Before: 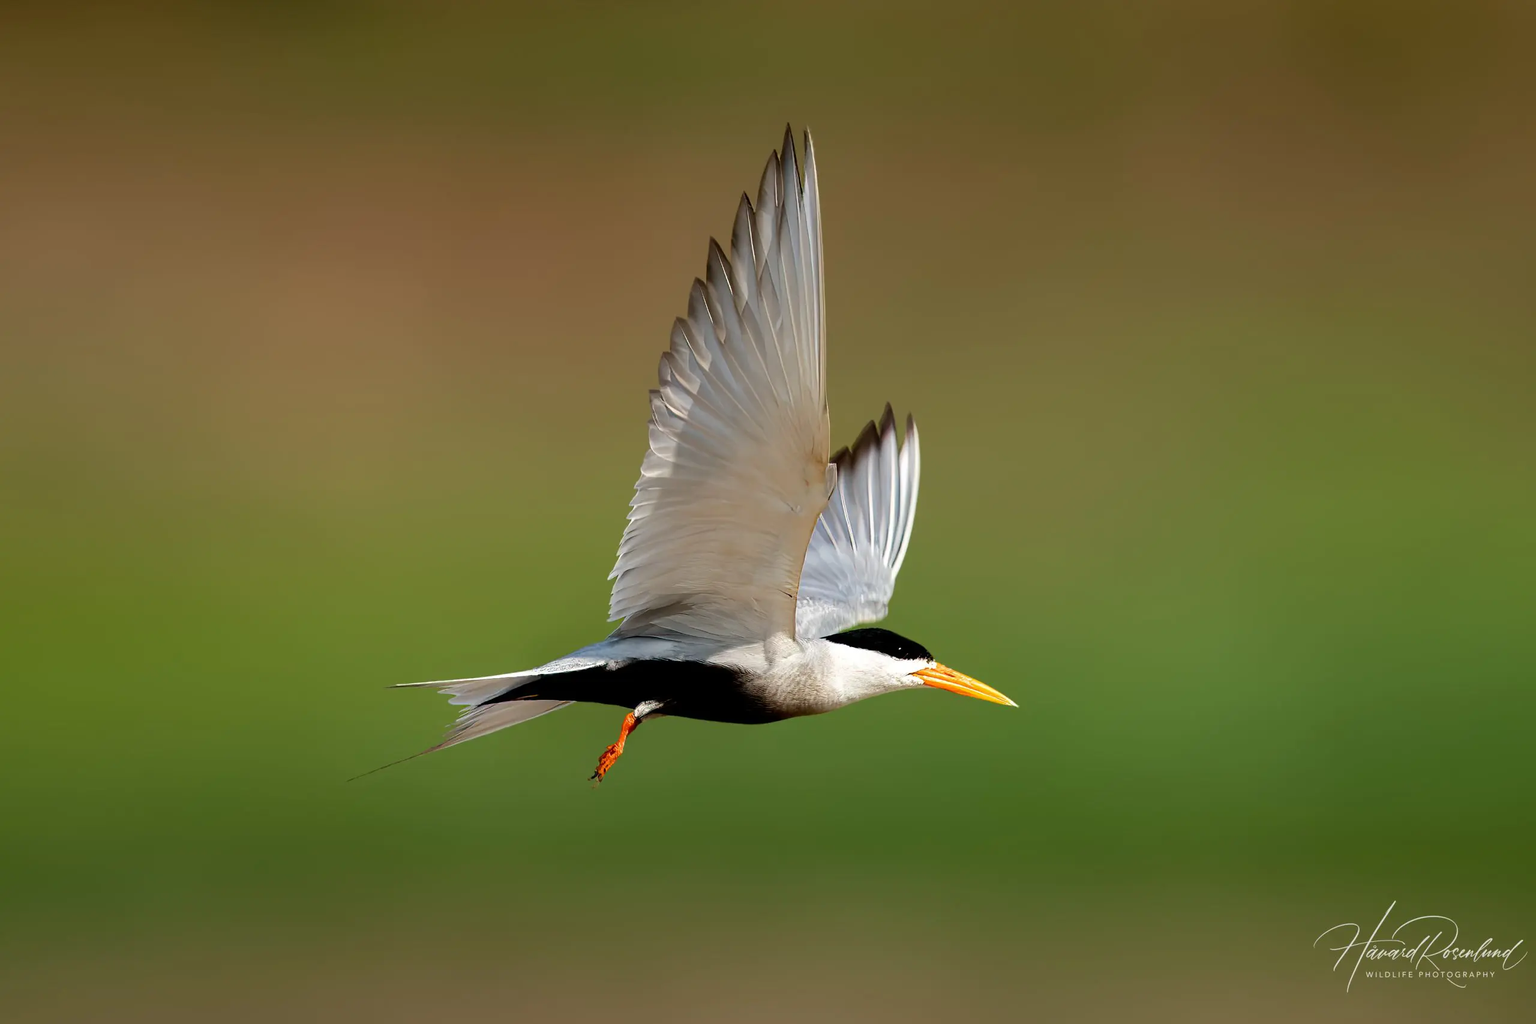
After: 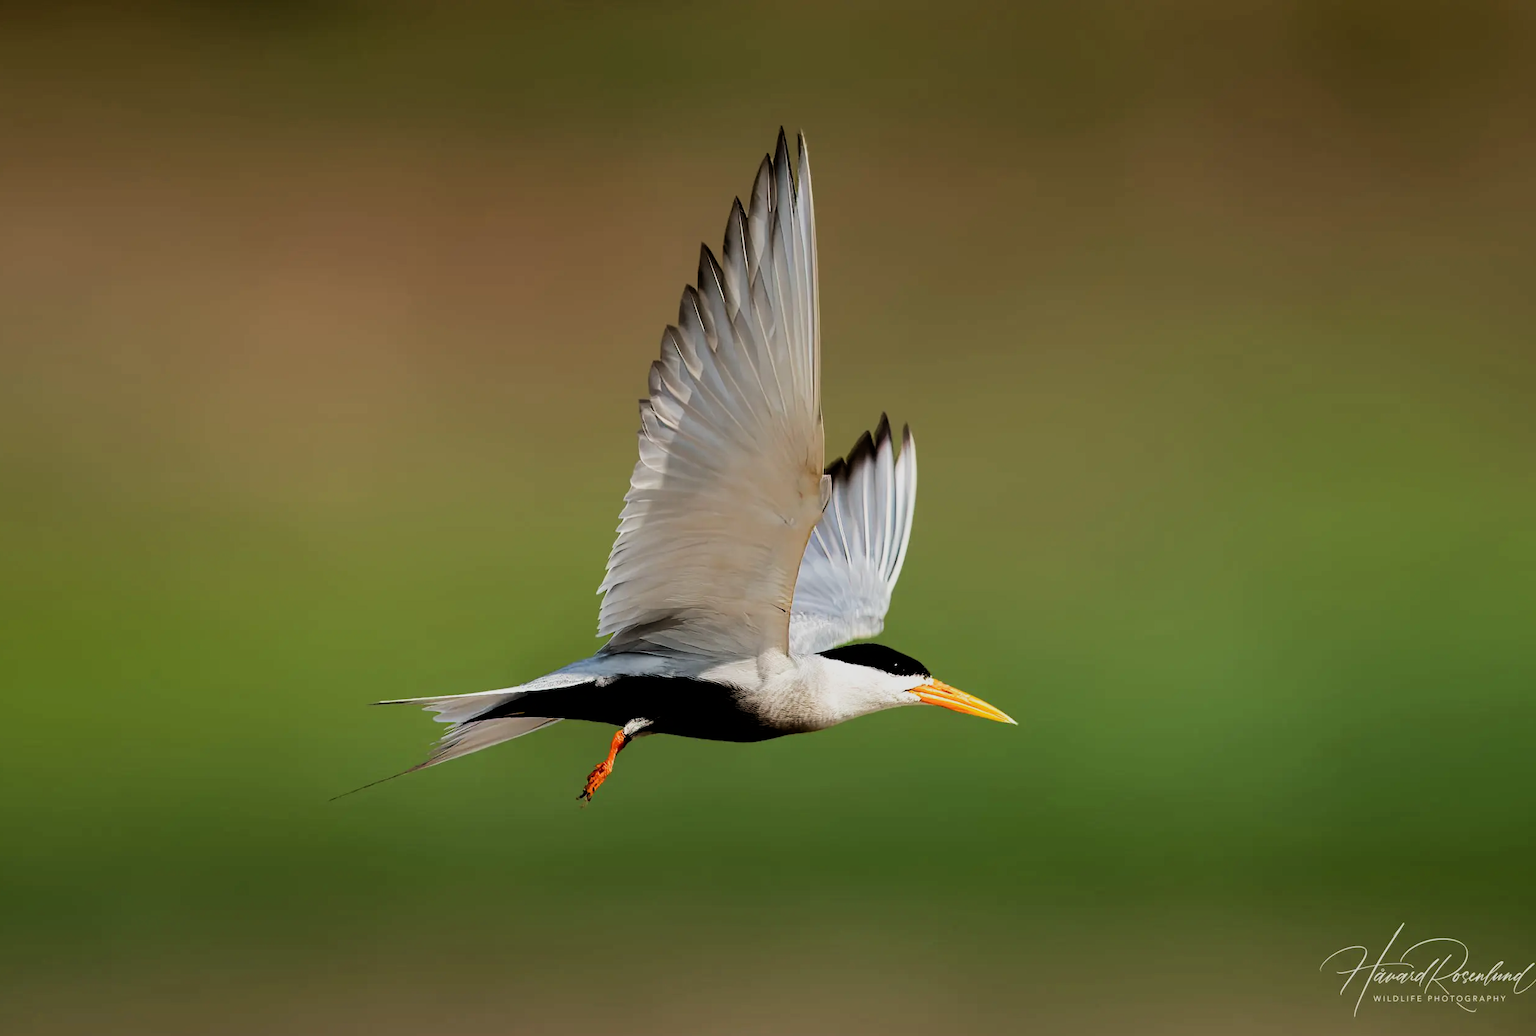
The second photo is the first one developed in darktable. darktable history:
crop and rotate: left 1.714%, right 0.697%, bottom 1.199%
filmic rgb: black relative exposure -7.5 EV, white relative exposure 4.99 EV, threshold 2.96 EV, hardness 3.33, contrast 1.296, enable highlight reconstruction true
